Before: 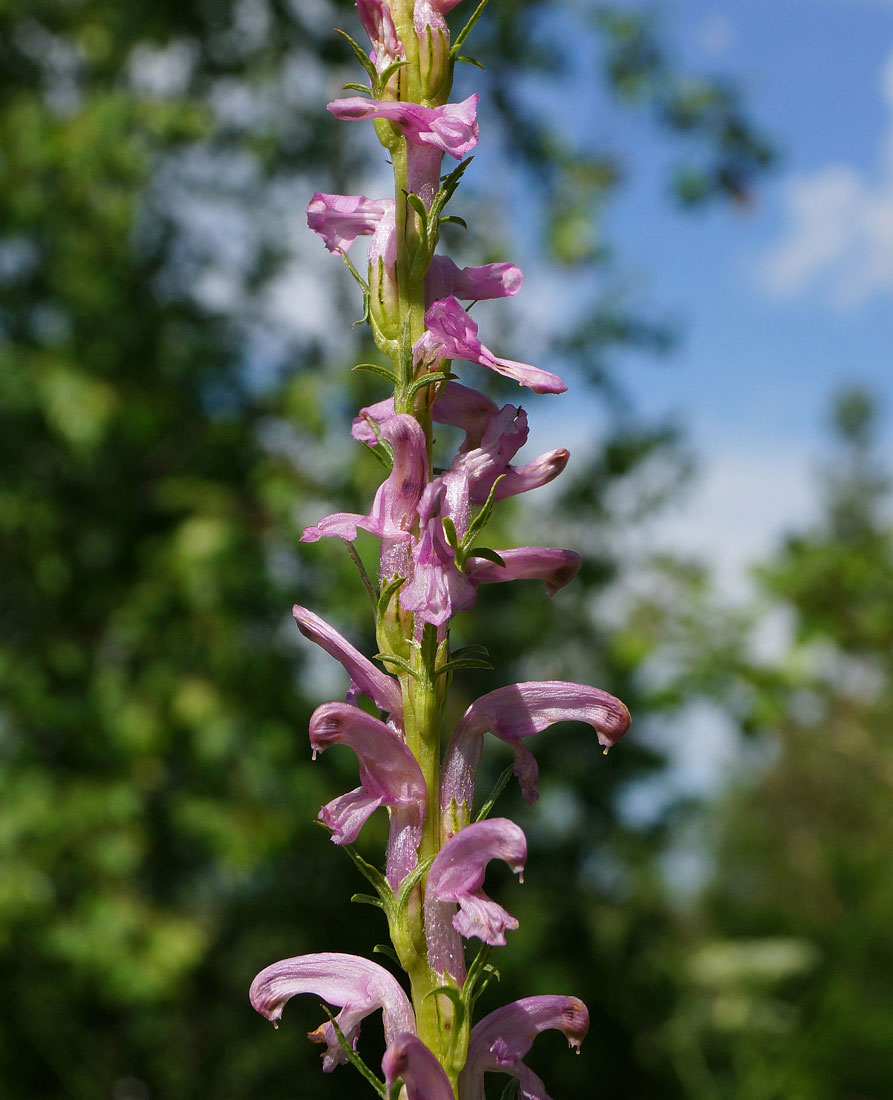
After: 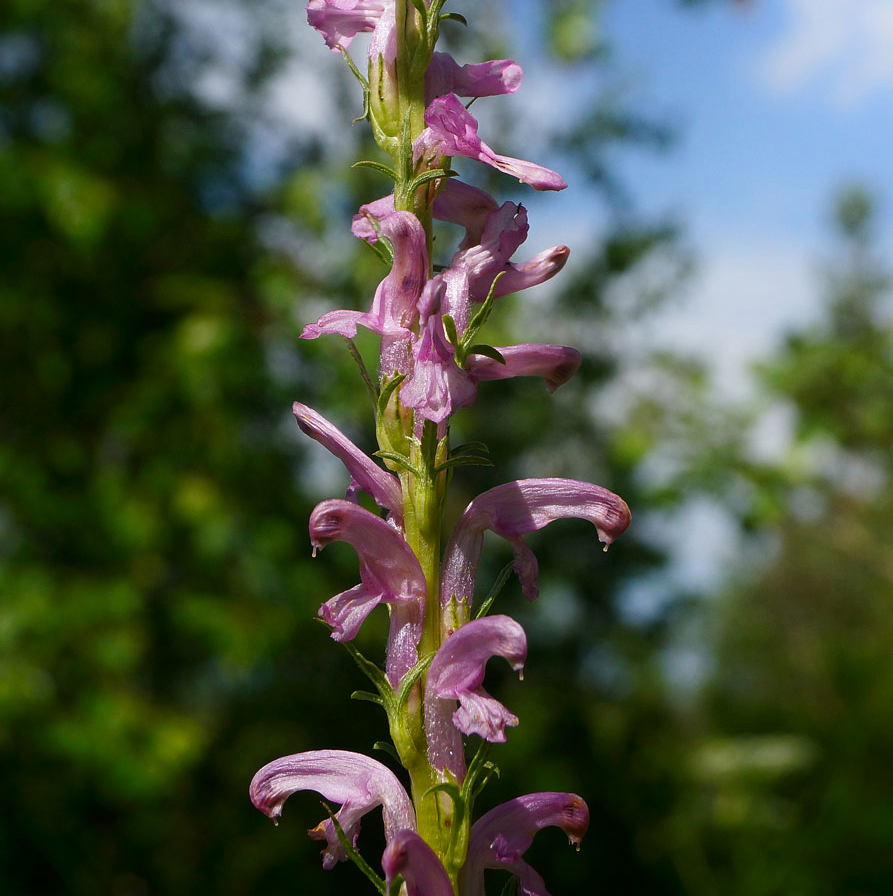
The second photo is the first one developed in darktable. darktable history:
shadows and highlights: shadows -54.3, highlights 86.09, soften with gaussian
crop and rotate: top 18.507%
